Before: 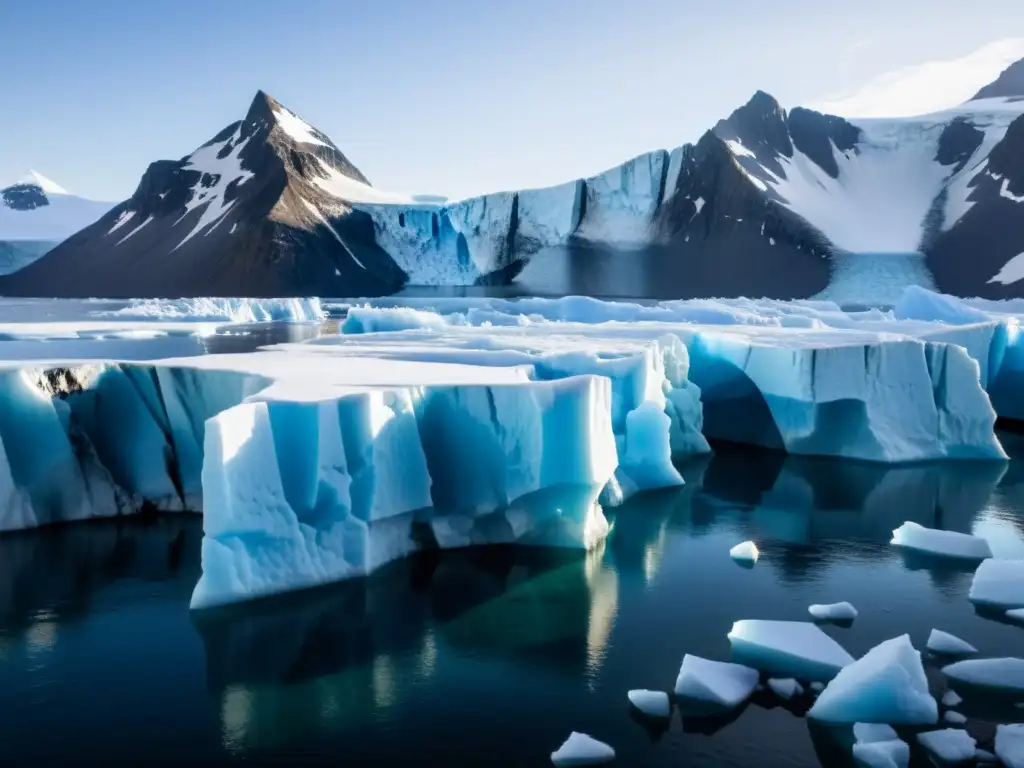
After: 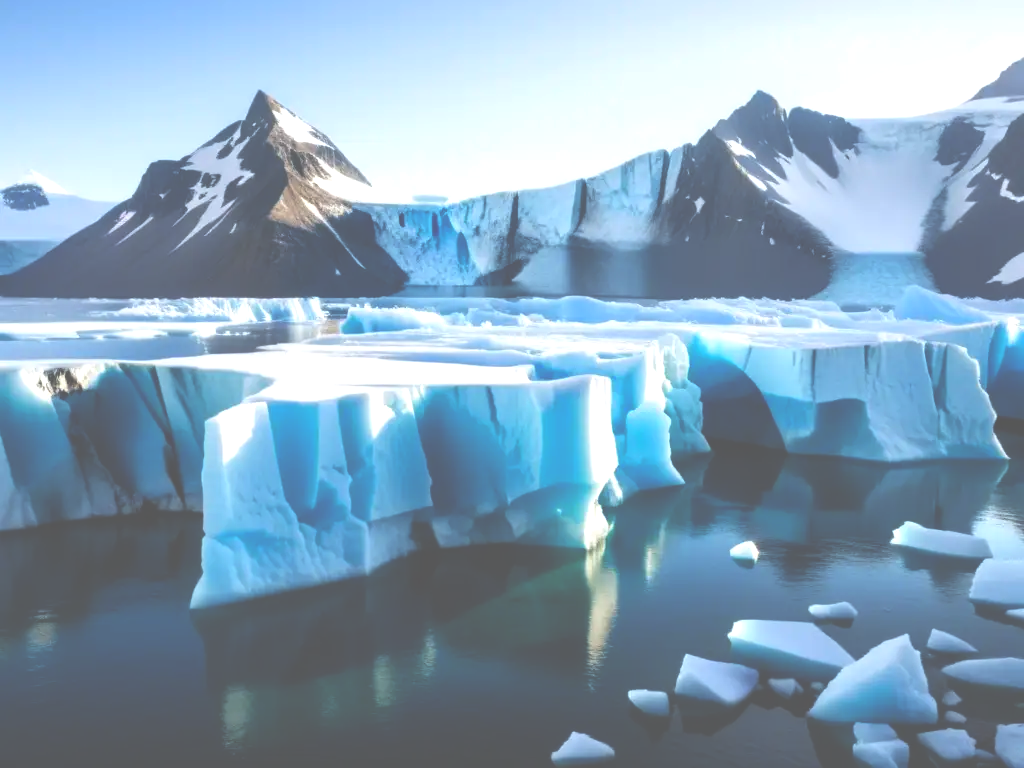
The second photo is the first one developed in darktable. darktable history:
exposure: black level correction -0.071, exposure 0.501 EV, compensate exposure bias true, compensate highlight preservation false
color balance rgb: perceptual saturation grading › global saturation 19.851%, perceptual brilliance grading › global brilliance 2.476%, perceptual brilliance grading › highlights -3.804%
